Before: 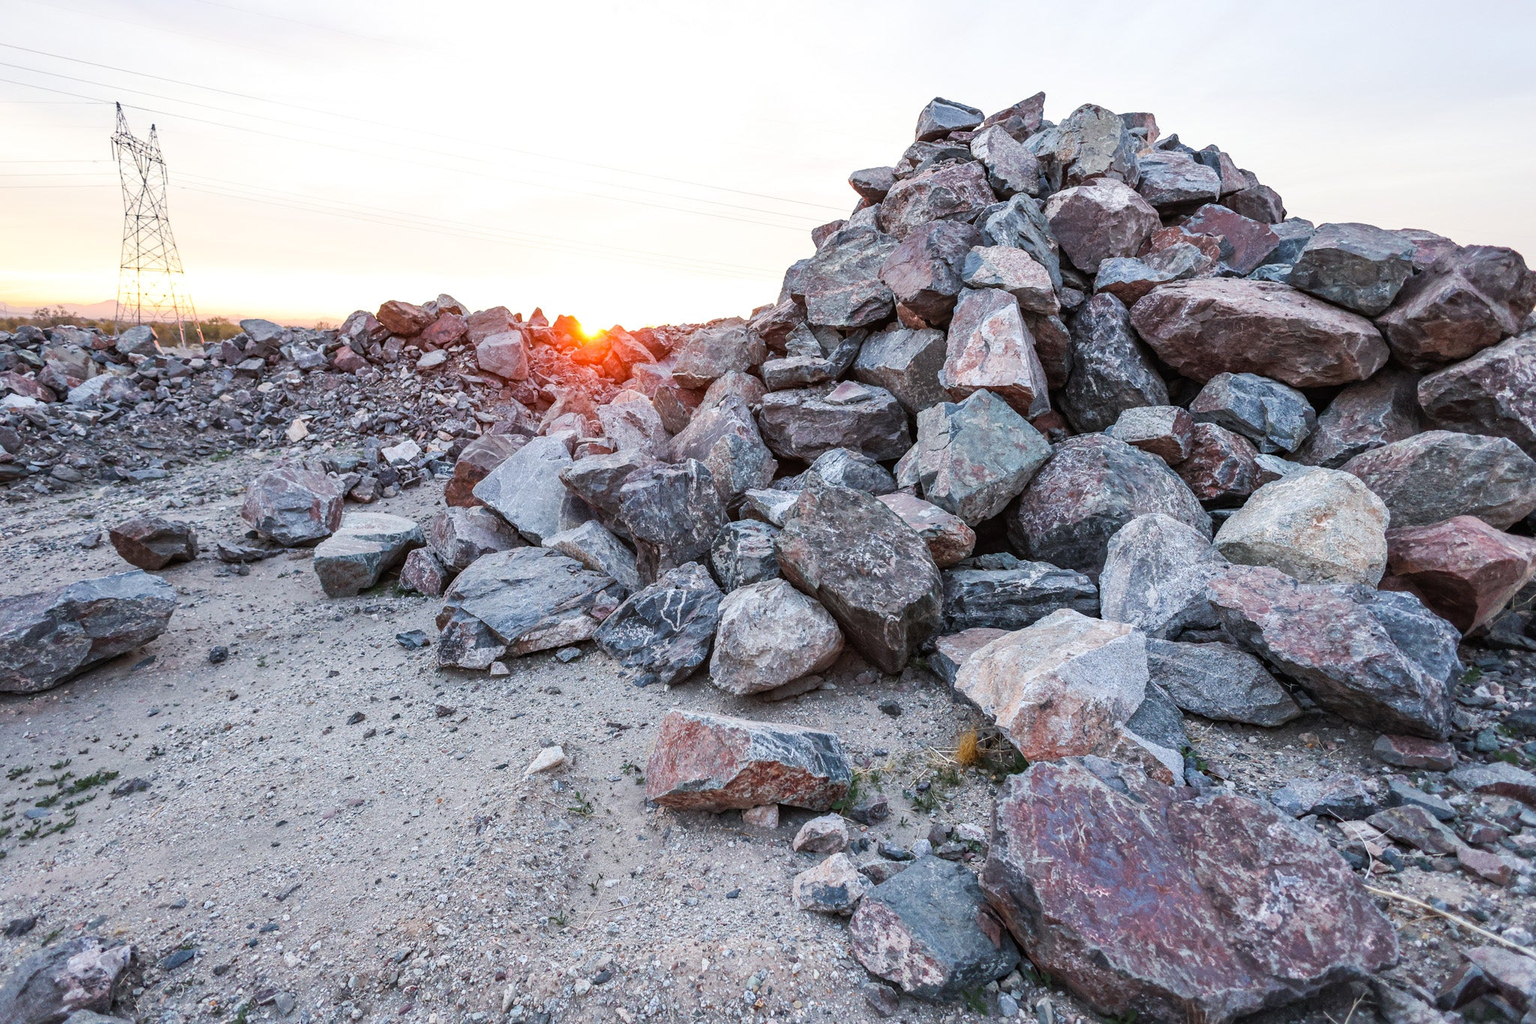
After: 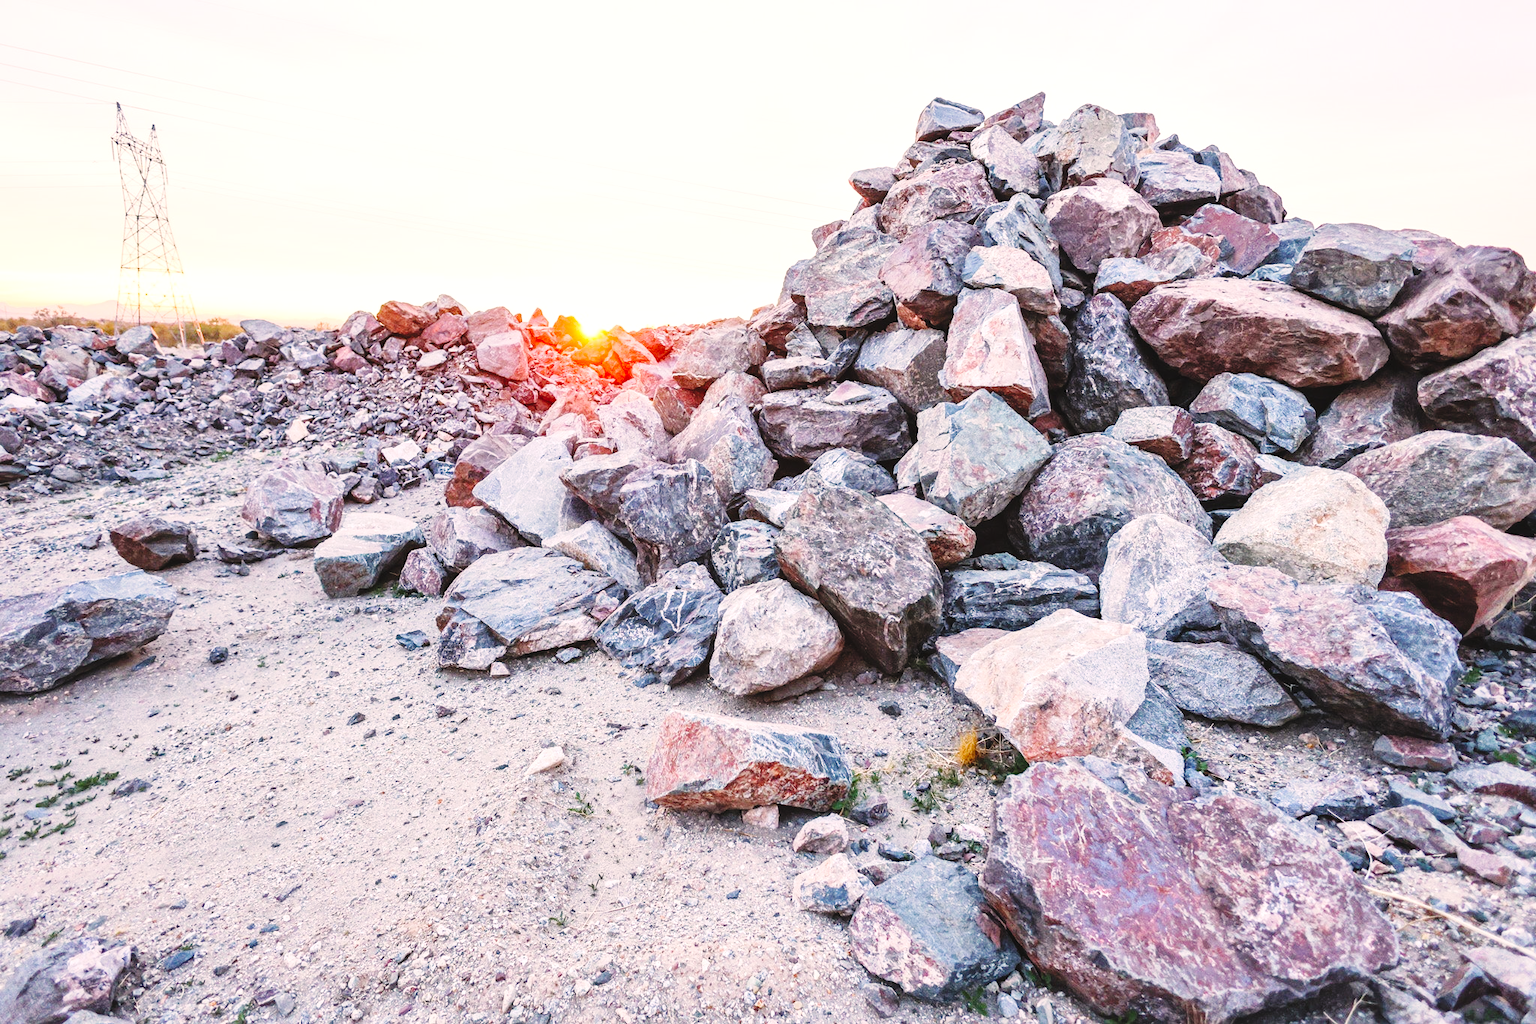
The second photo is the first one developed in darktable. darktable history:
local contrast: mode bilateral grid, contrast 20, coarseness 50, detail 119%, midtone range 0.2
contrast brightness saturation: contrast -0.094, brightness 0.043, saturation 0.075
exposure: exposure 0.604 EV, compensate highlight preservation false
base curve: curves: ch0 [(0, 0) (0.036, 0.025) (0.121, 0.166) (0.206, 0.329) (0.605, 0.79) (1, 1)], preserve colors none
color correction: highlights a* 6.03, highlights b* 4.71
